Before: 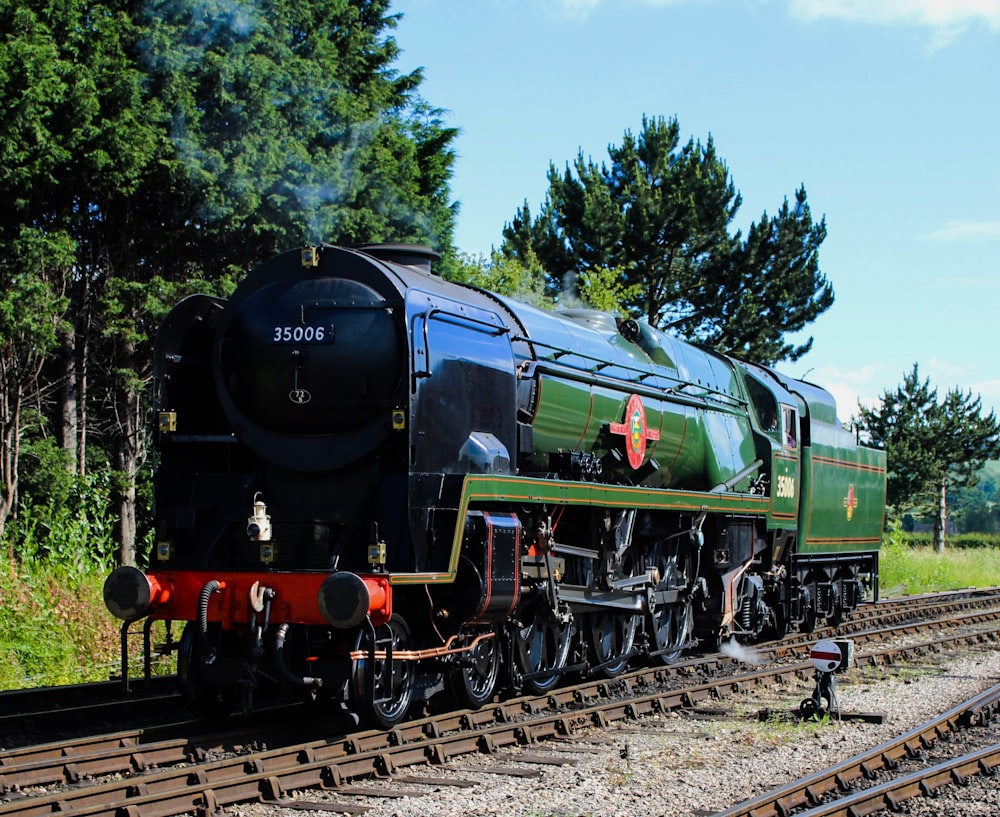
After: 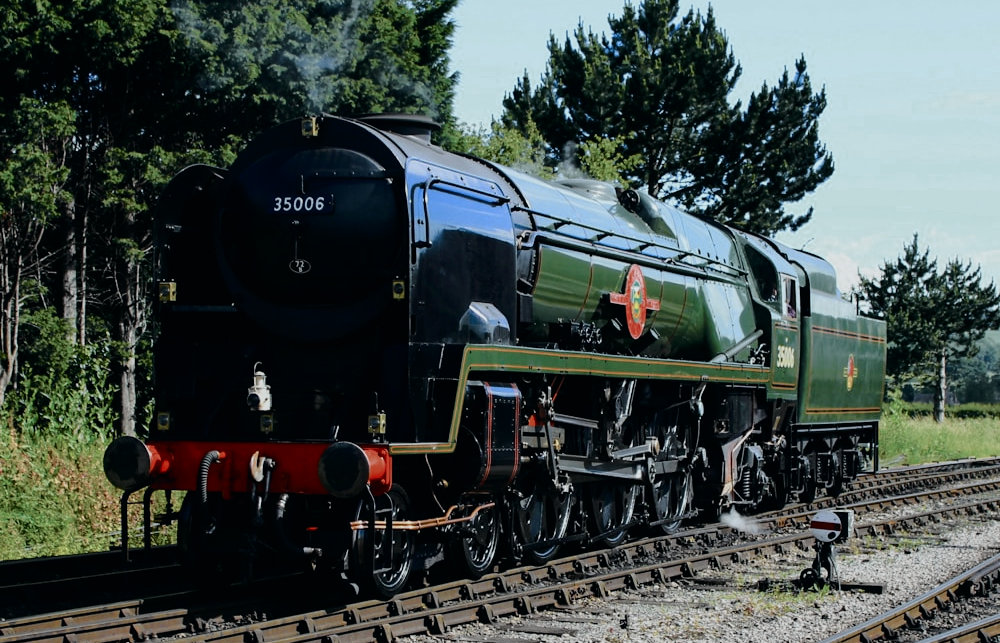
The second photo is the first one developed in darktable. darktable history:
crop and rotate: top 15.968%, bottom 5.316%
exposure: exposure -0.43 EV, compensate exposure bias true, compensate highlight preservation false
color zones: curves: ch0 [(0, 0.5) (0.125, 0.4) (0.25, 0.5) (0.375, 0.4) (0.5, 0.4) (0.625, 0.6) (0.75, 0.6) (0.875, 0.5)]; ch1 [(0, 0.4) (0.125, 0.5) (0.25, 0.4) (0.375, 0.4) (0.5, 0.4) (0.625, 0.4) (0.75, 0.5) (0.875, 0.4)]; ch2 [(0, 0.6) (0.125, 0.5) (0.25, 0.5) (0.375, 0.6) (0.5, 0.6) (0.625, 0.5) (0.75, 0.5) (0.875, 0.5)]
tone curve: curves: ch0 [(0, 0) (0.081, 0.044) (0.185, 0.13) (0.283, 0.238) (0.416, 0.449) (0.495, 0.524) (0.686, 0.743) (0.826, 0.865) (0.978, 0.988)]; ch1 [(0, 0) (0.147, 0.166) (0.321, 0.362) (0.371, 0.402) (0.423, 0.442) (0.479, 0.472) (0.505, 0.497) (0.521, 0.506) (0.551, 0.537) (0.586, 0.574) (0.625, 0.618) (0.68, 0.681) (1, 1)]; ch2 [(0, 0) (0.346, 0.362) (0.404, 0.427) (0.502, 0.495) (0.531, 0.513) (0.547, 0.533) (0.582, 0.596) (0.629, 0.631) (0.717, 0.678) (1, 1)], color space Lab, independent channels, preserve colors none
